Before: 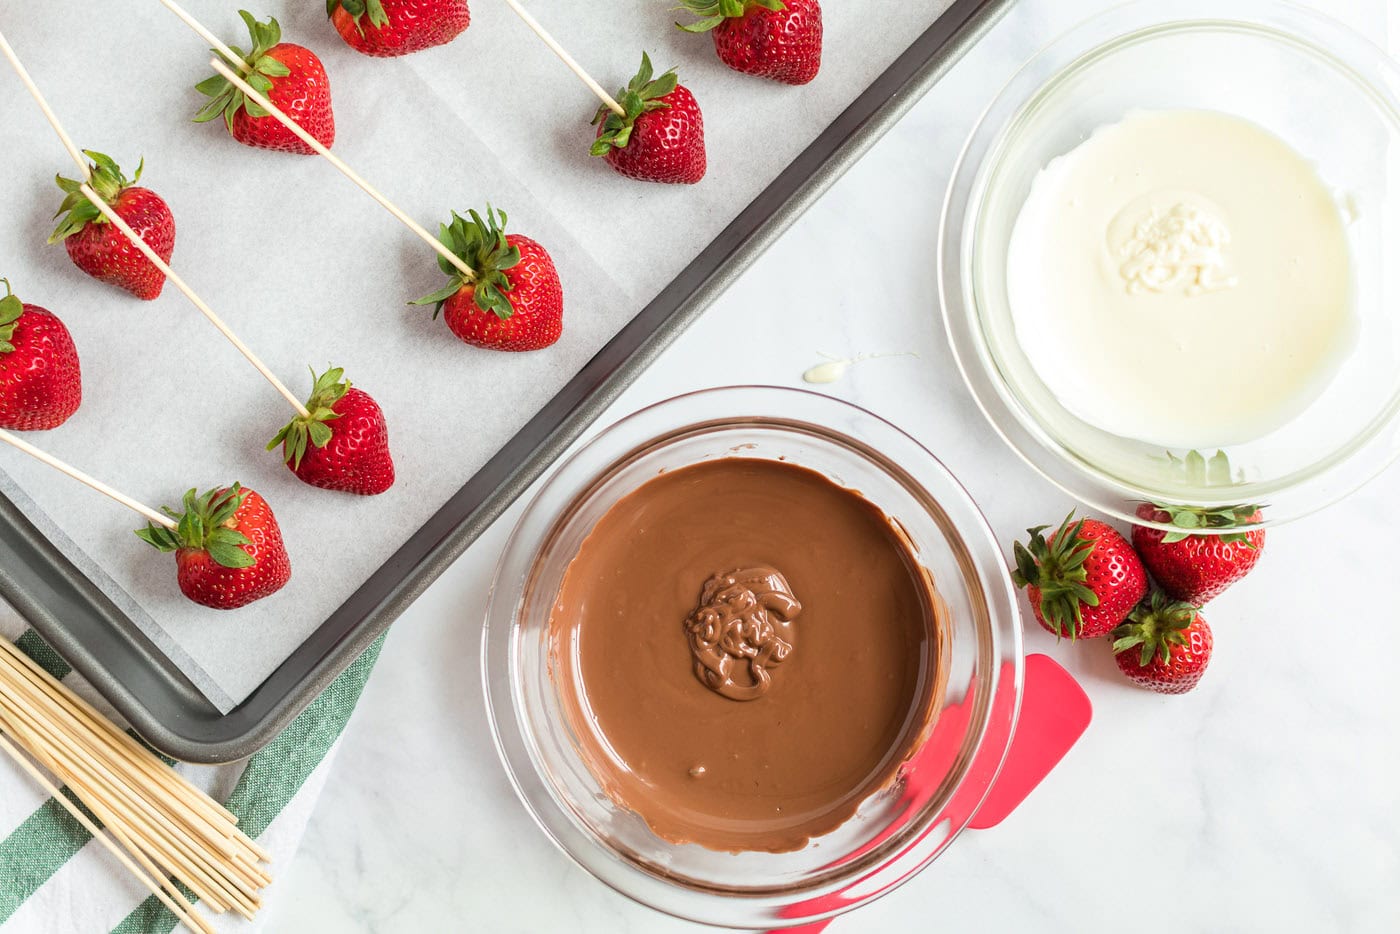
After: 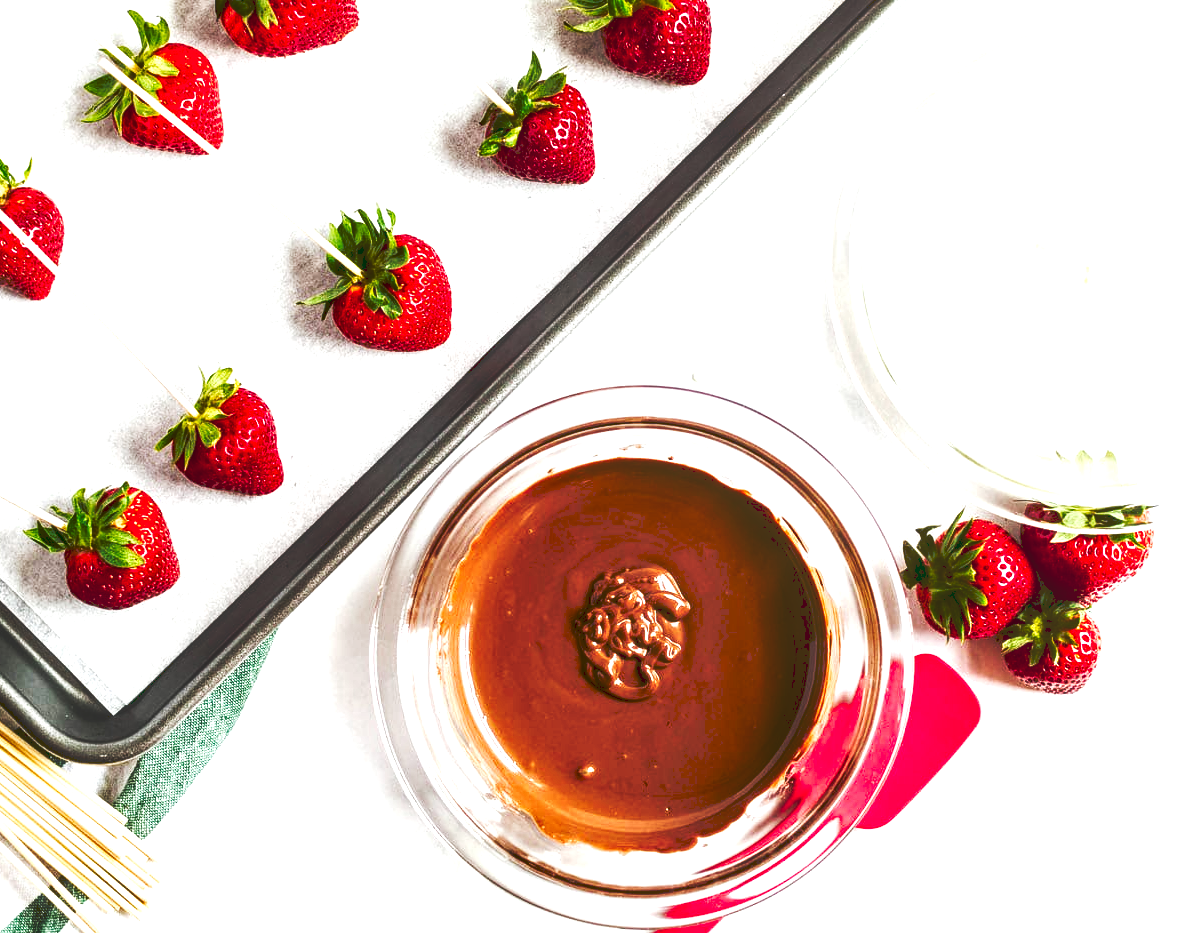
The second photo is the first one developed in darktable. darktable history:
local contrast: on, module defaults
tone curve: curves: ch0 [(0, 0) (0.003, 0.117) (0.011, 0.118) (0.025, 0.123) (0.044, 0.13) (0.069, 0.137) (0.1, 0.149) (0.136, 0.157) (0.177, 0.184) (0.224, 0.217) (0.277, 0.257) (0.335, 0.324) (0.399, 0.406) (0.468, 0.511) (0.543, 0.609) (0.623, 0.712) (0.709, 0.8) (0.801, 0.877) (0.898, 0.938) (1, 1)], preserve colors none
crop: left 7.967%, right 7.423%
exposure: exposure 0.498 EV, compensate highlight preservation false
tone equalizer: -8 EV -0.39 EV, -7 EV -0.39 EV, -6 EV -0.311 EV, -5 EV -0.239 EV, -3 EV 0.194 EV, -2 EV 0.347 EV, -1 EV 0.407 EV, +0 EV 0.404 EV, mask exposure compensation -0.502 EV
contrast brightness saturation: contrast 0.086, brightness -0.602, saturation 0.174
